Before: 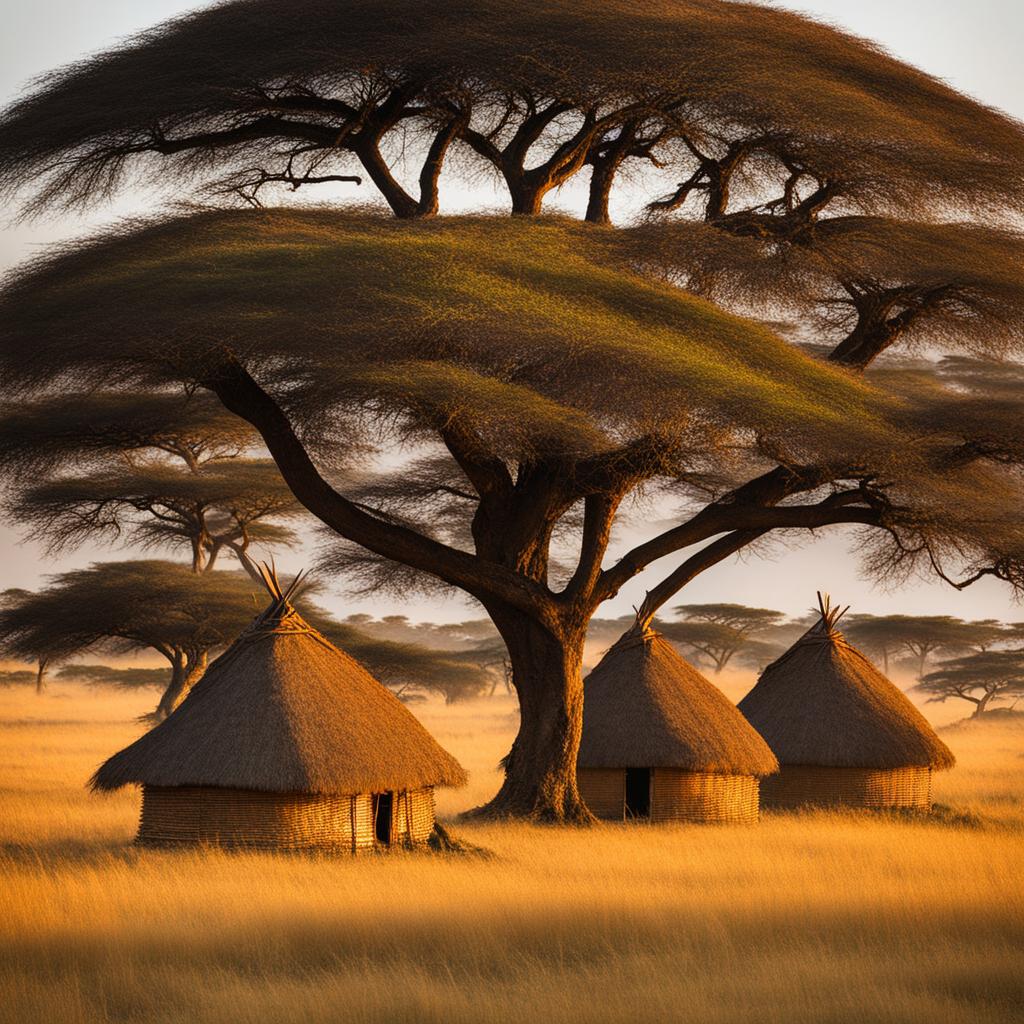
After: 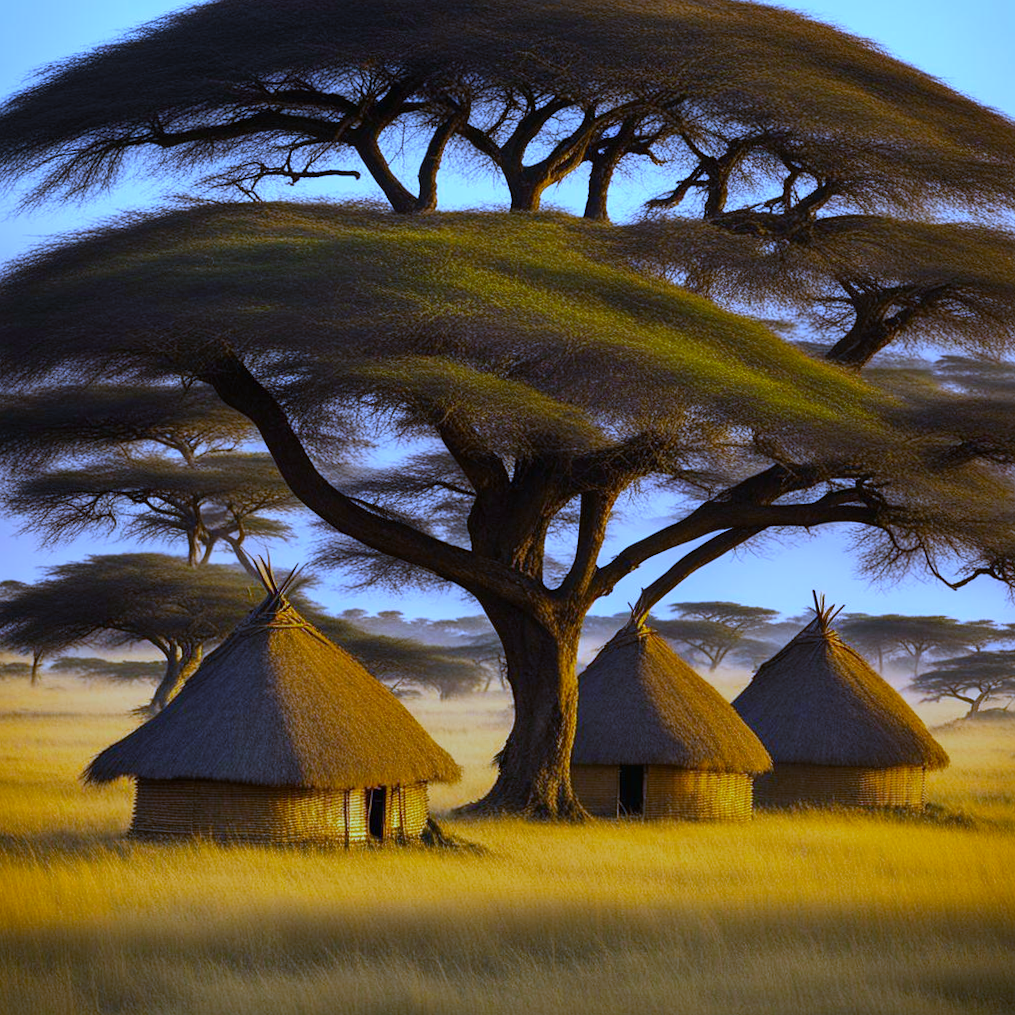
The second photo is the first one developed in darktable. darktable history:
color balance rgb: perceptual saturation grading › global saturation 20%, global vibrance 20%
crop and rotate: angle -0.5°
white balance: red 0.766, blue 1.537
